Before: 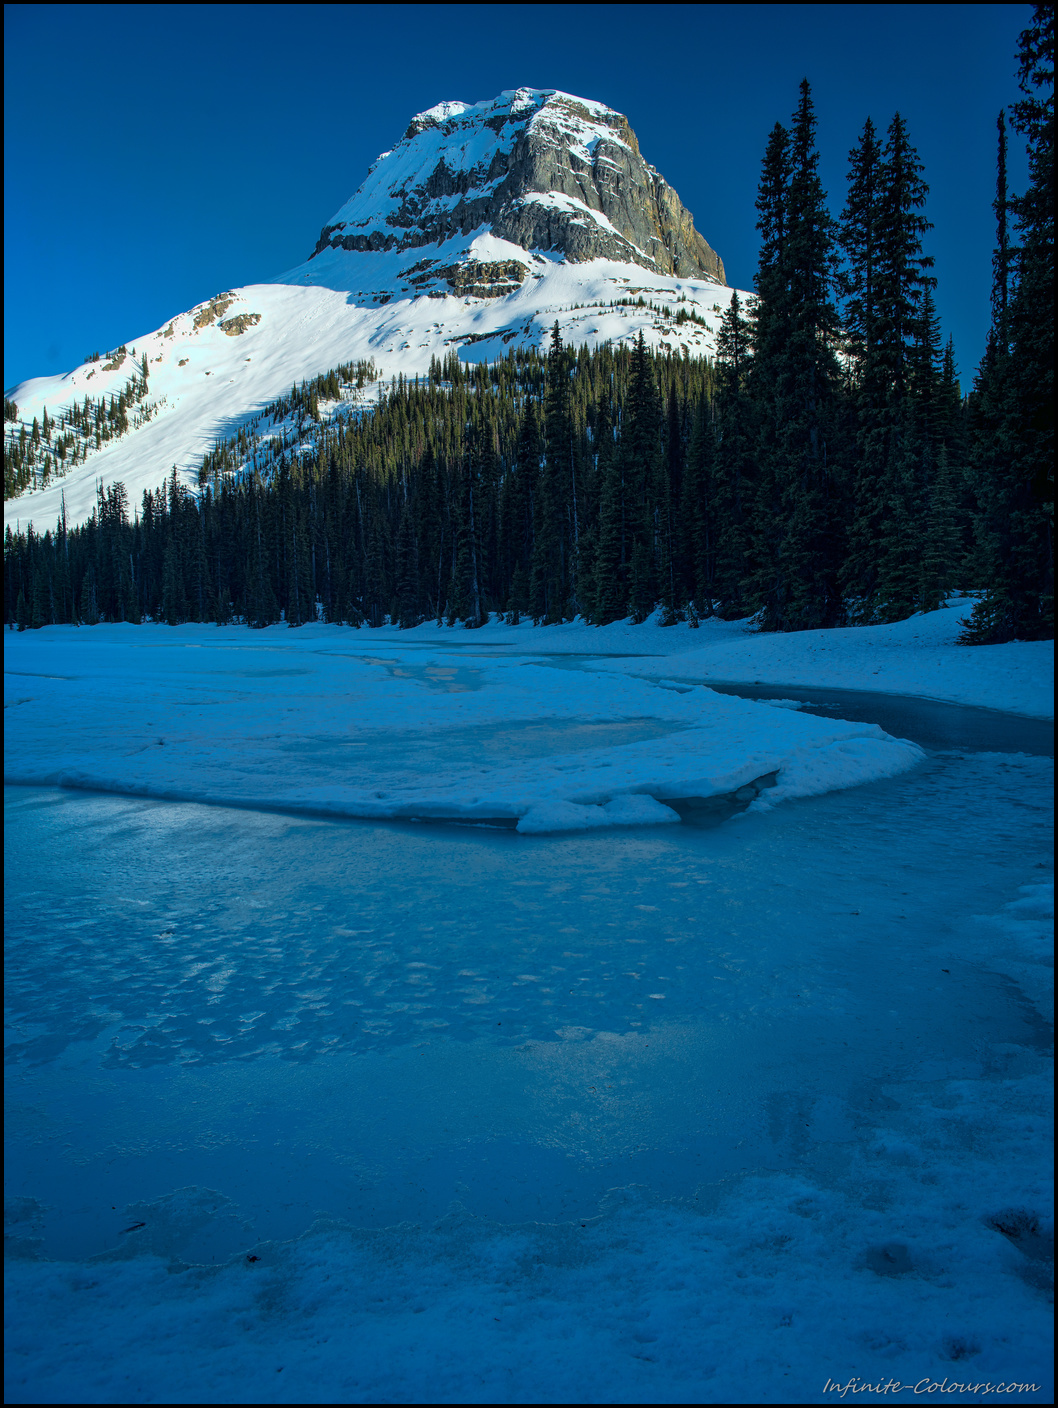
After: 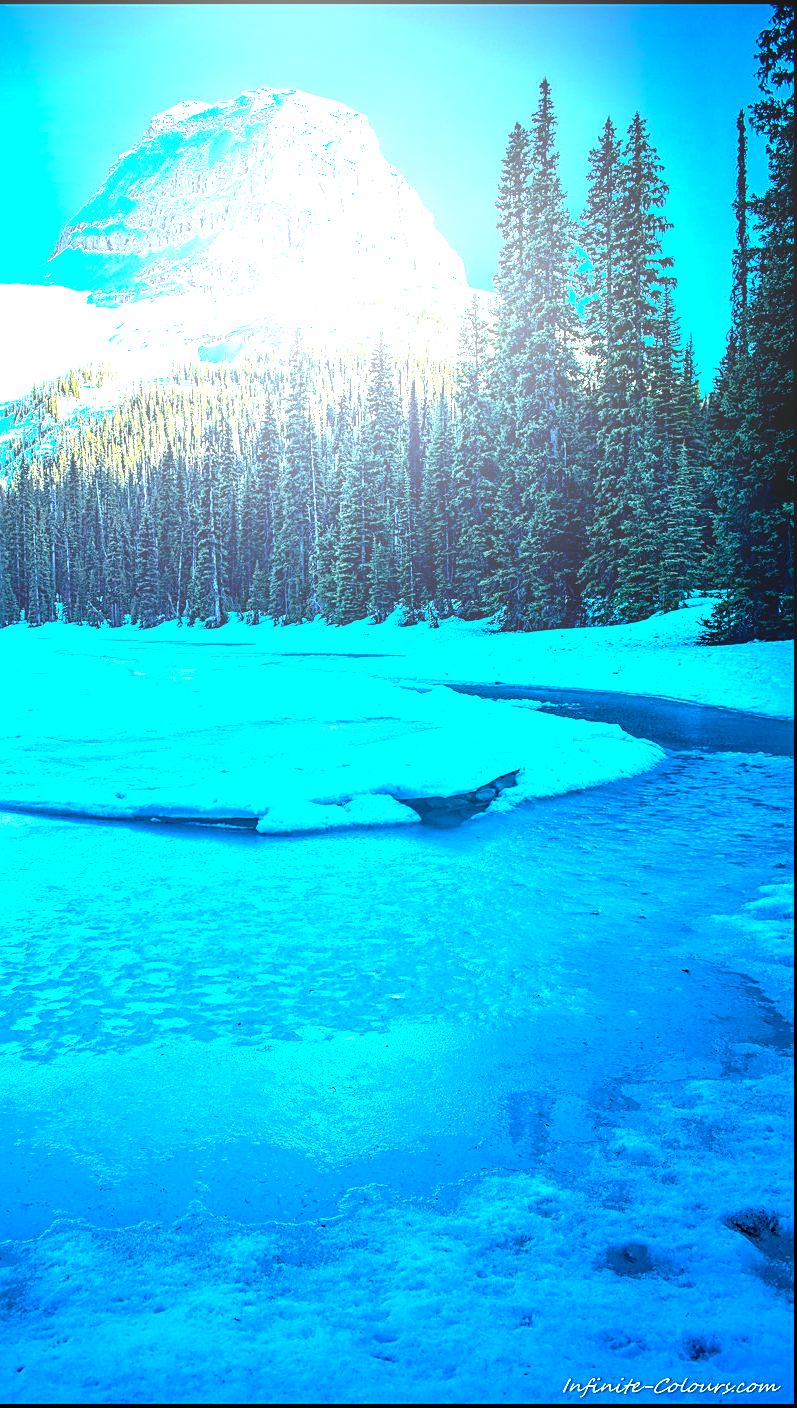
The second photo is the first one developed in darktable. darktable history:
crop and rotate: left 24.6%
local contrast: on, module defaults
white balance: emerald 1
color balance rgb: perceptual saturation grading › global saturation 25%, perceptual brilliance grading › global brilliance 35%, perceptual brilliance grading › highlights 50%, perceptual brilliance grading › mid-tones 60%, perceptual brilliance grading › shadows 35%, global vibrance 20%
exposure: black level correction 0.001, exposure 0.5 EV, compensate exposure bias true, compensate highlight preservation false
sharpen: on, module defaults
levels: mode automatic, black 0.023%, white 99.97%, levels [0.062, 0.494, 0.925]
